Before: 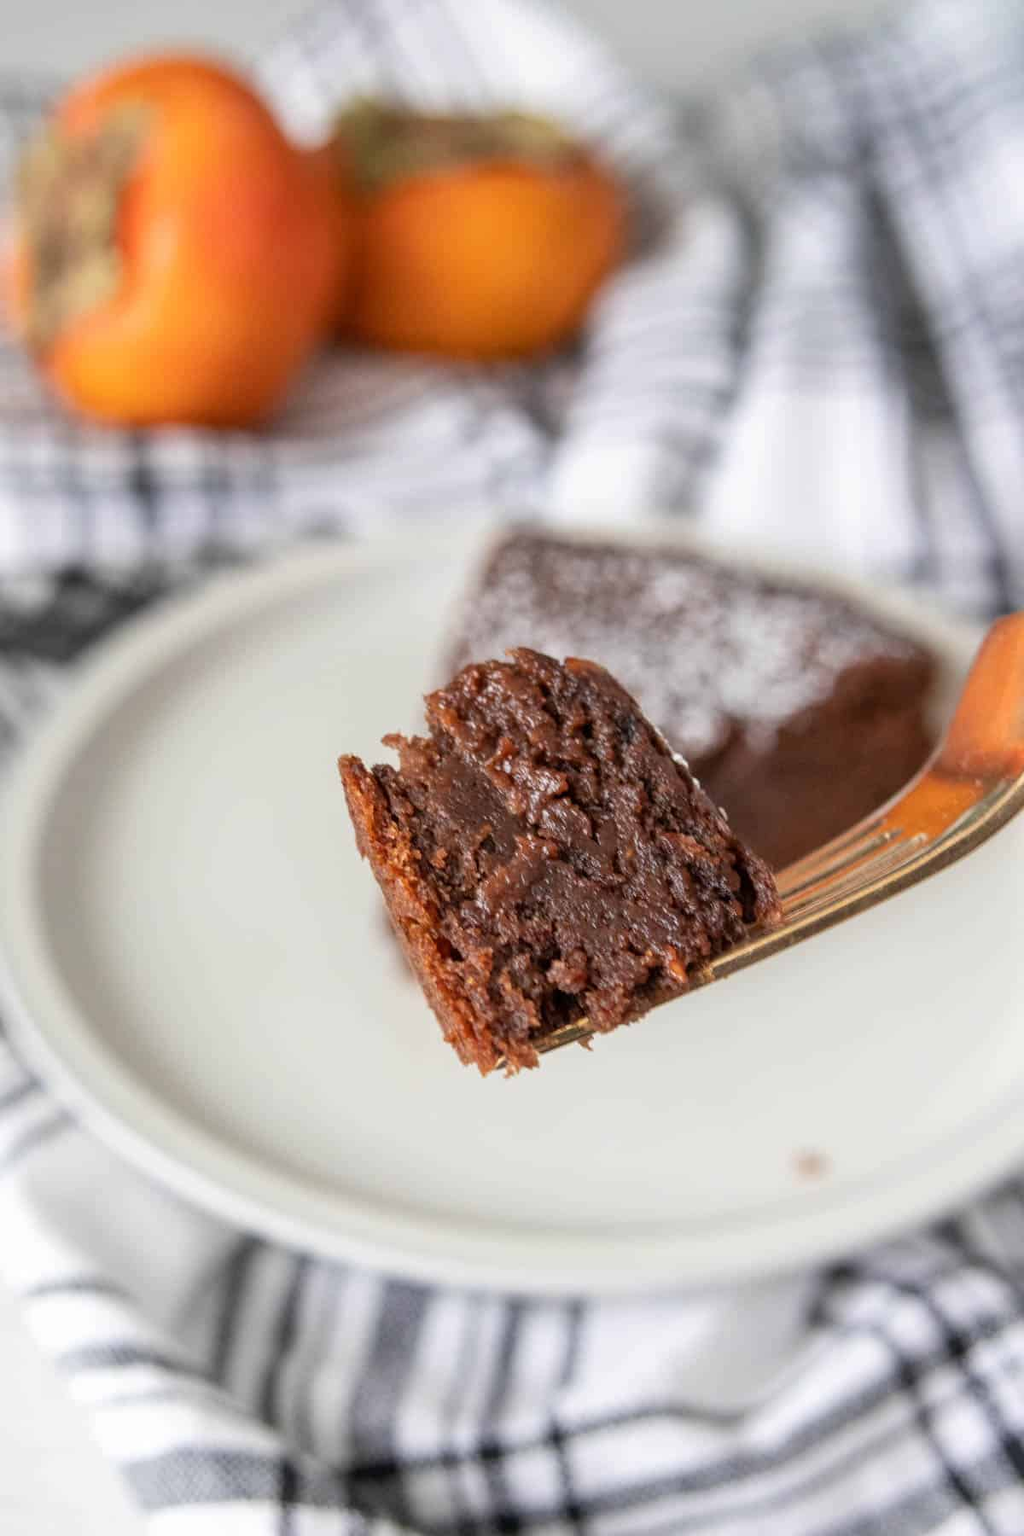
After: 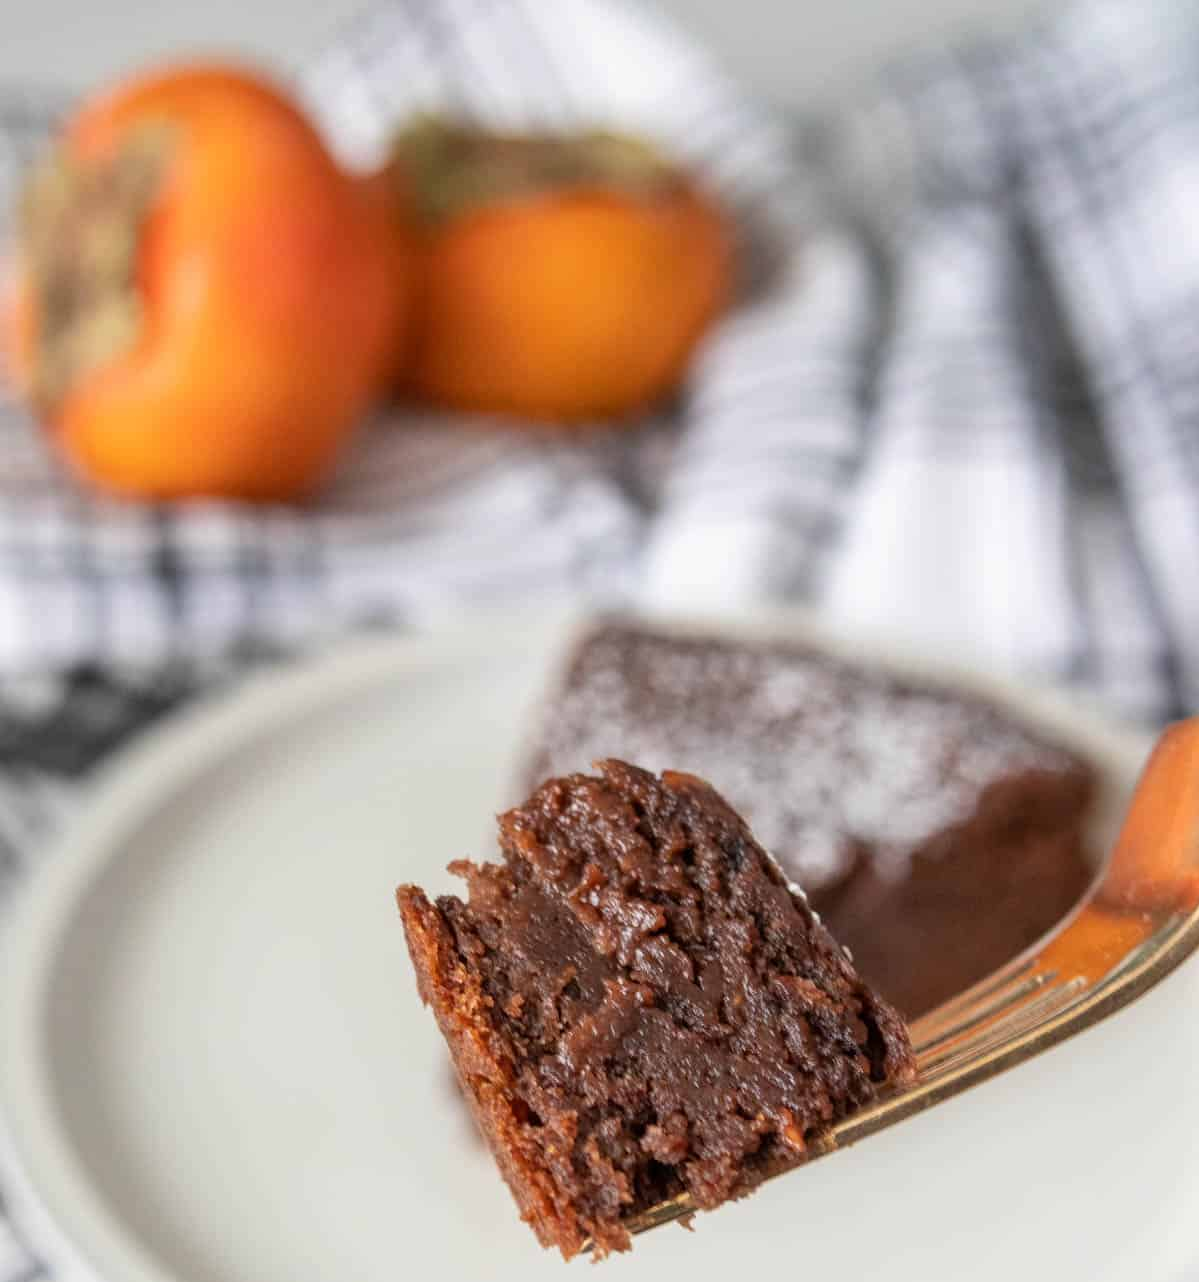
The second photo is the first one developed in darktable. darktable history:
crop: right 0%, bottom 28.774%
